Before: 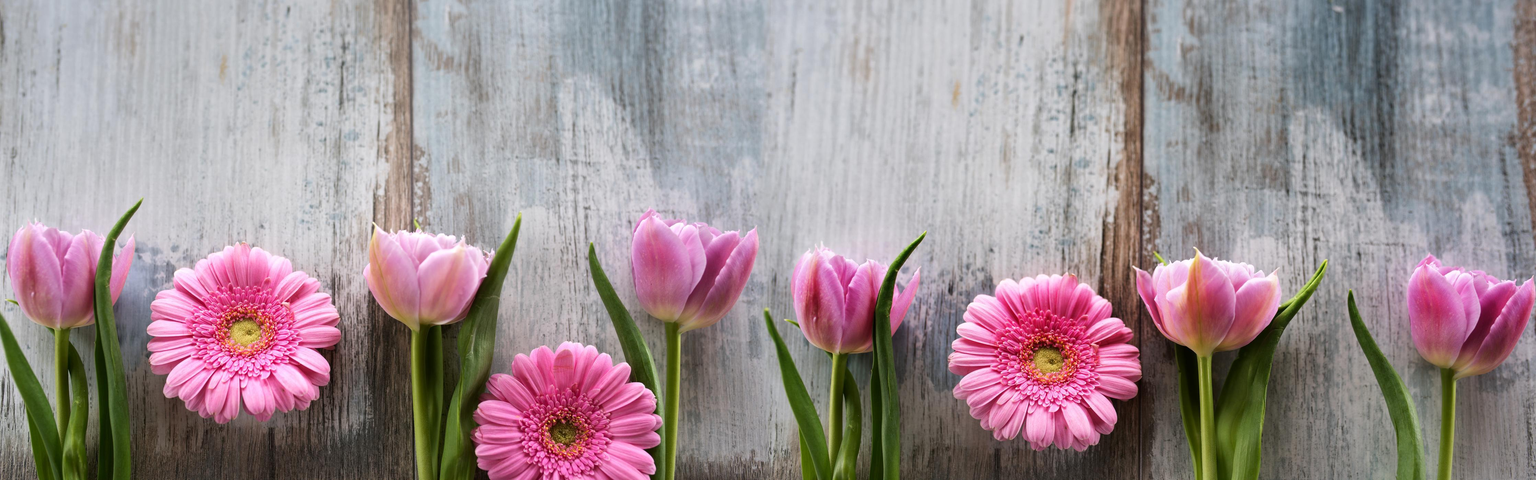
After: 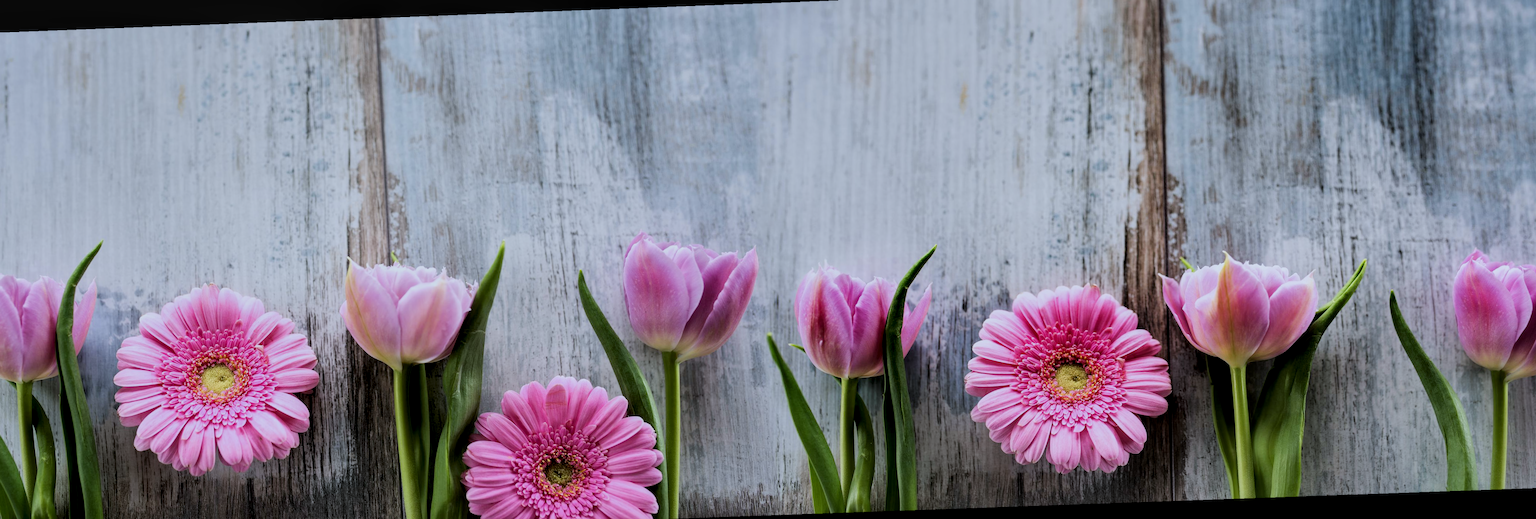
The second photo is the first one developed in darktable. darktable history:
contrast brightness saturation: contrast -0.11
rotate and perspective: rotation -2.12°, lens shift (vertical) 0.009, lens shift (horizontal) -0.008, automatic cropping original format, crop left 0.036, crop right 0.964, crop top 0.05, crop bottom 0.959
filmic rgb: black relative exposure -7.65 EV, white relative exposure 4.56 EV, hardness 3.61, contrast 1.05
white balance: red 0.924, blue 1.095
local contrast: detail 135%, midtone range 0.75
tone equalizer: on, module defaults
